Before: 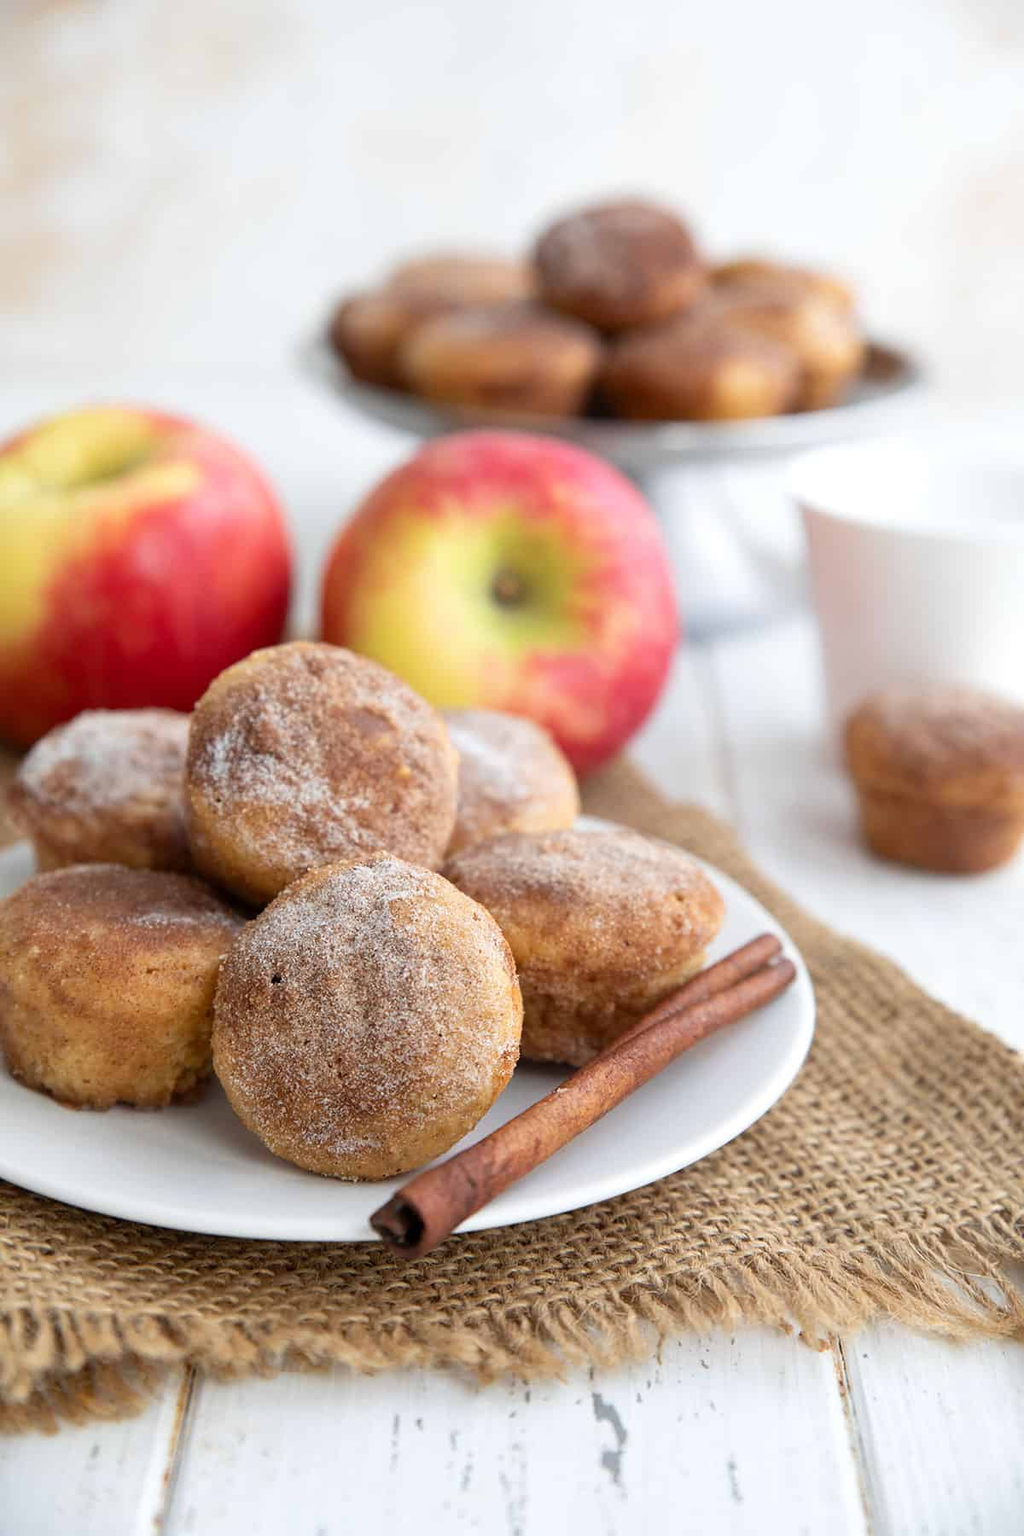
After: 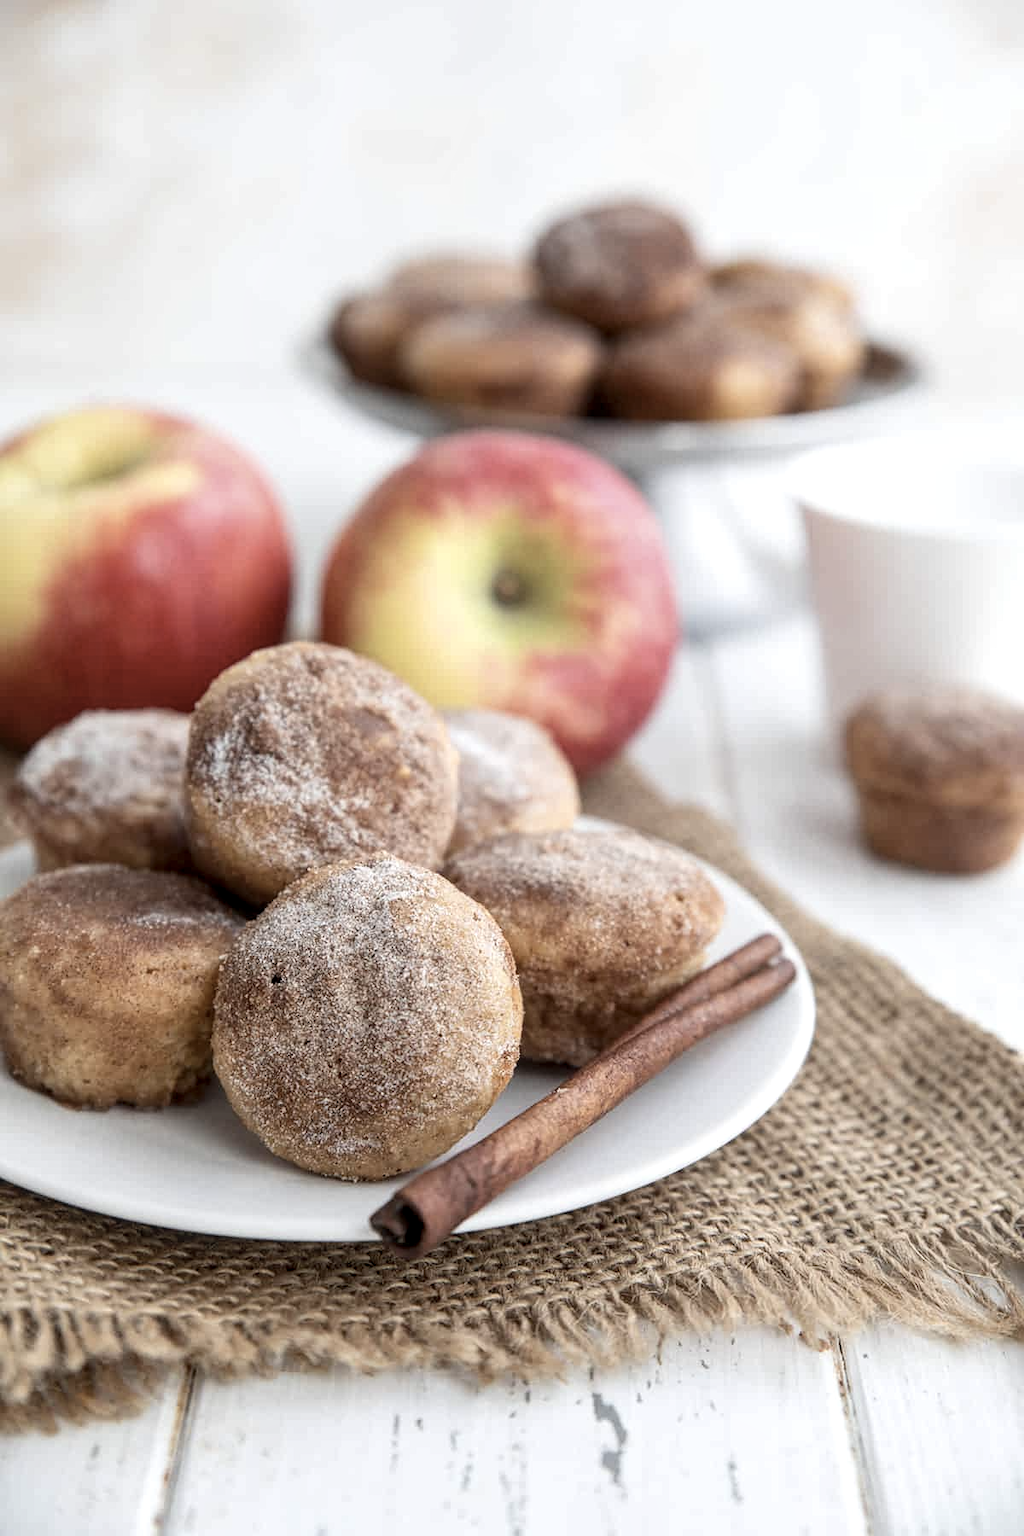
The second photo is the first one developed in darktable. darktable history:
contrast brightness saturation: contrast 0.103, saturation -0.38
local contrast: on, module defaults
